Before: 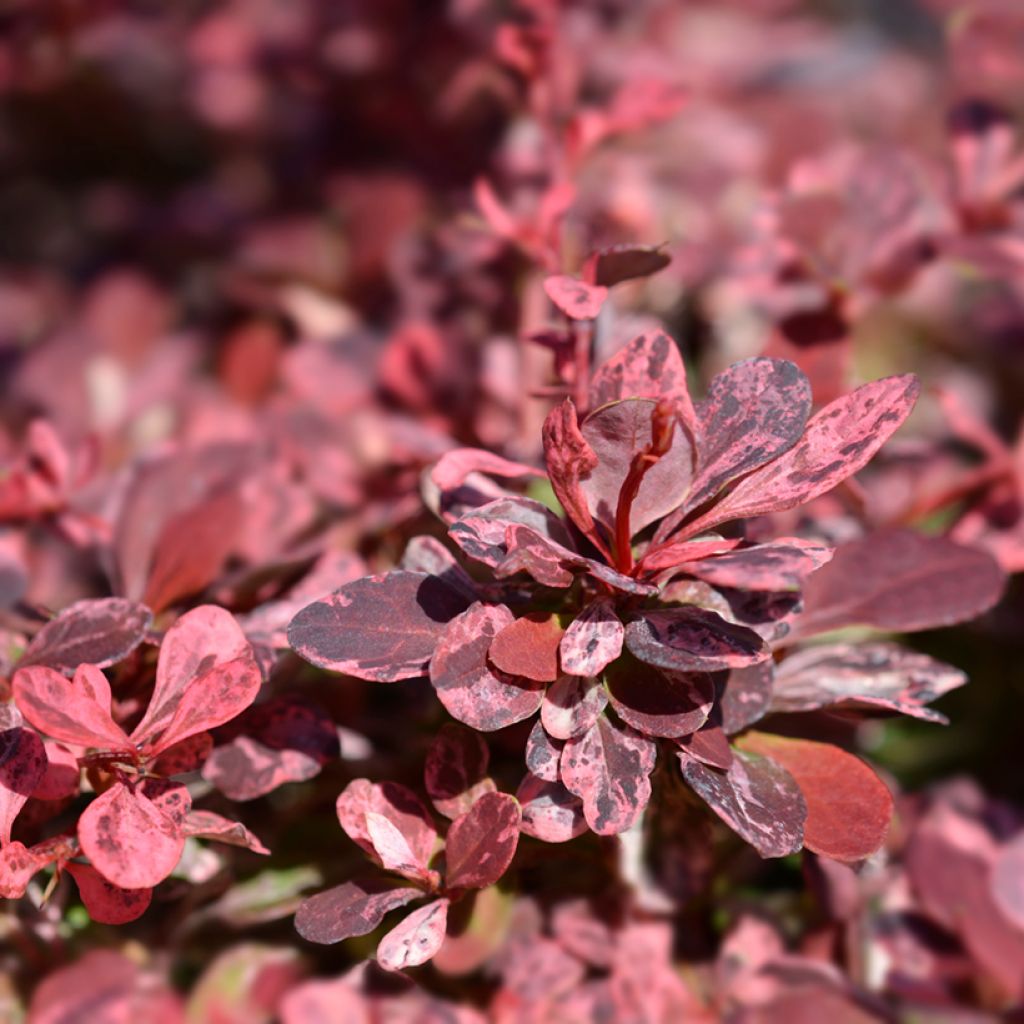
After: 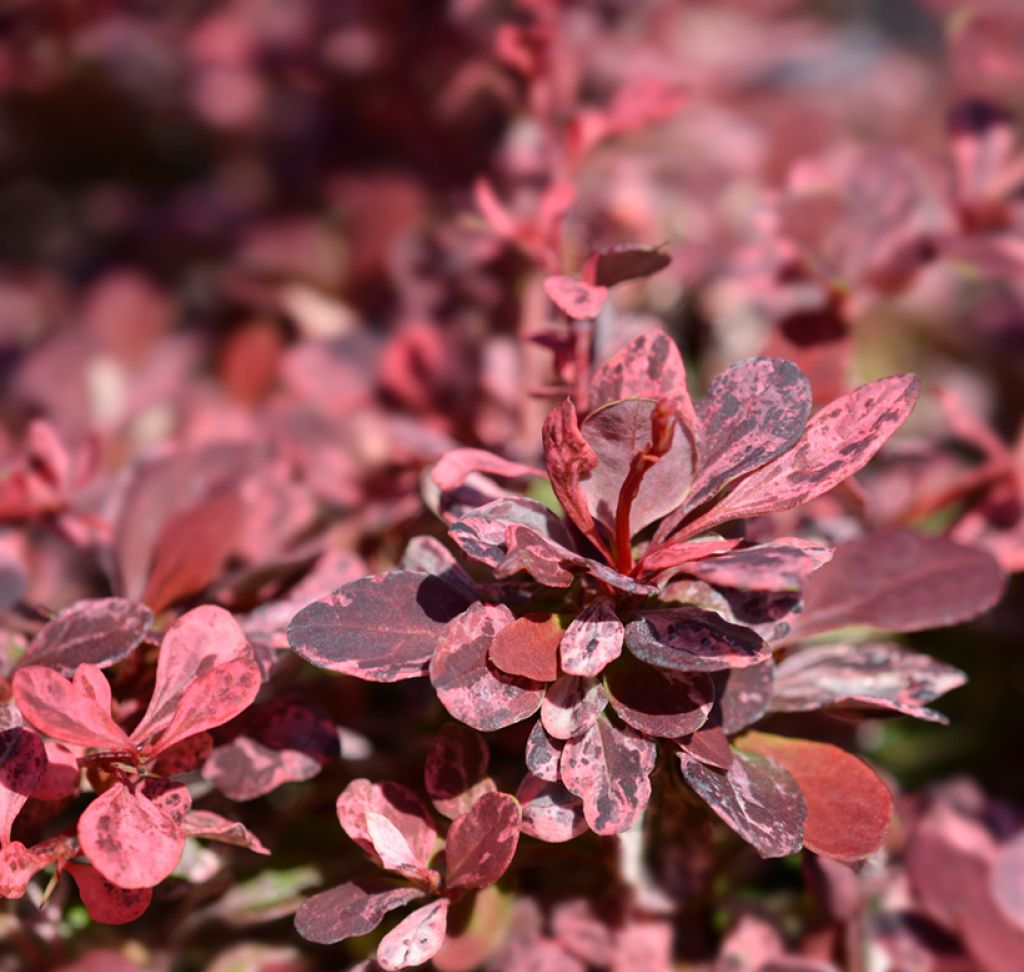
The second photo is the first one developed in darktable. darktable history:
crop and rotate: top 0.009%, bottom 5.041%
